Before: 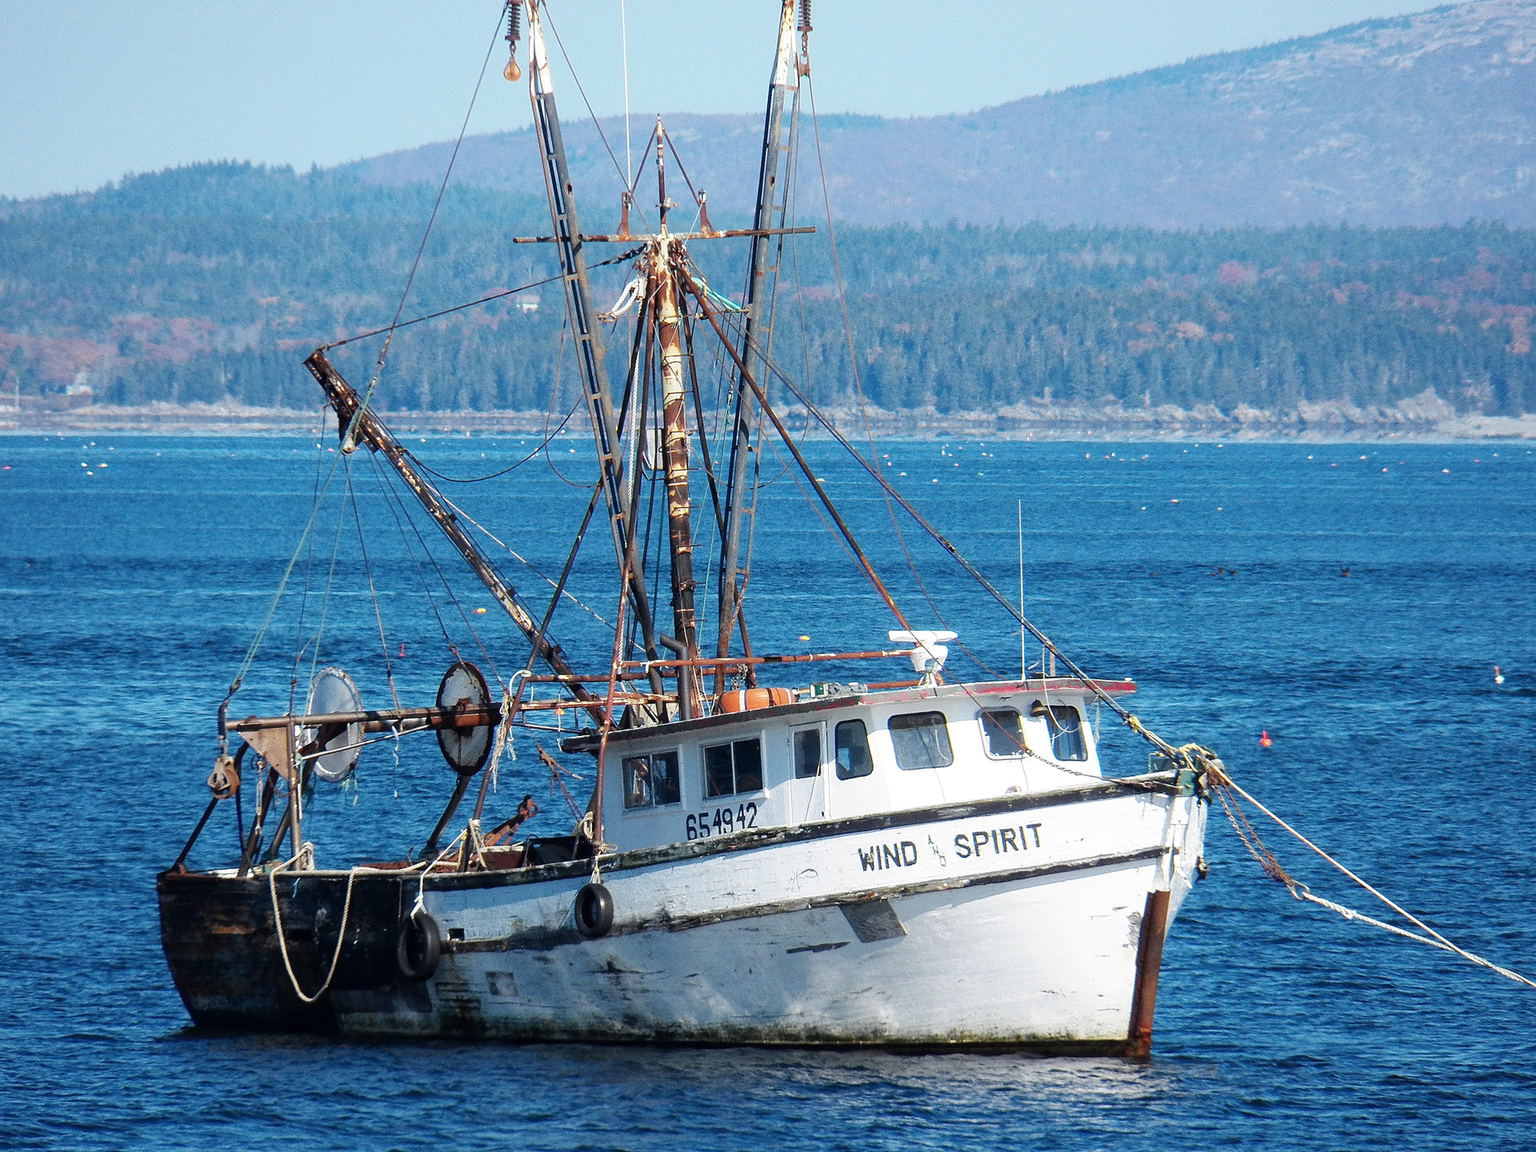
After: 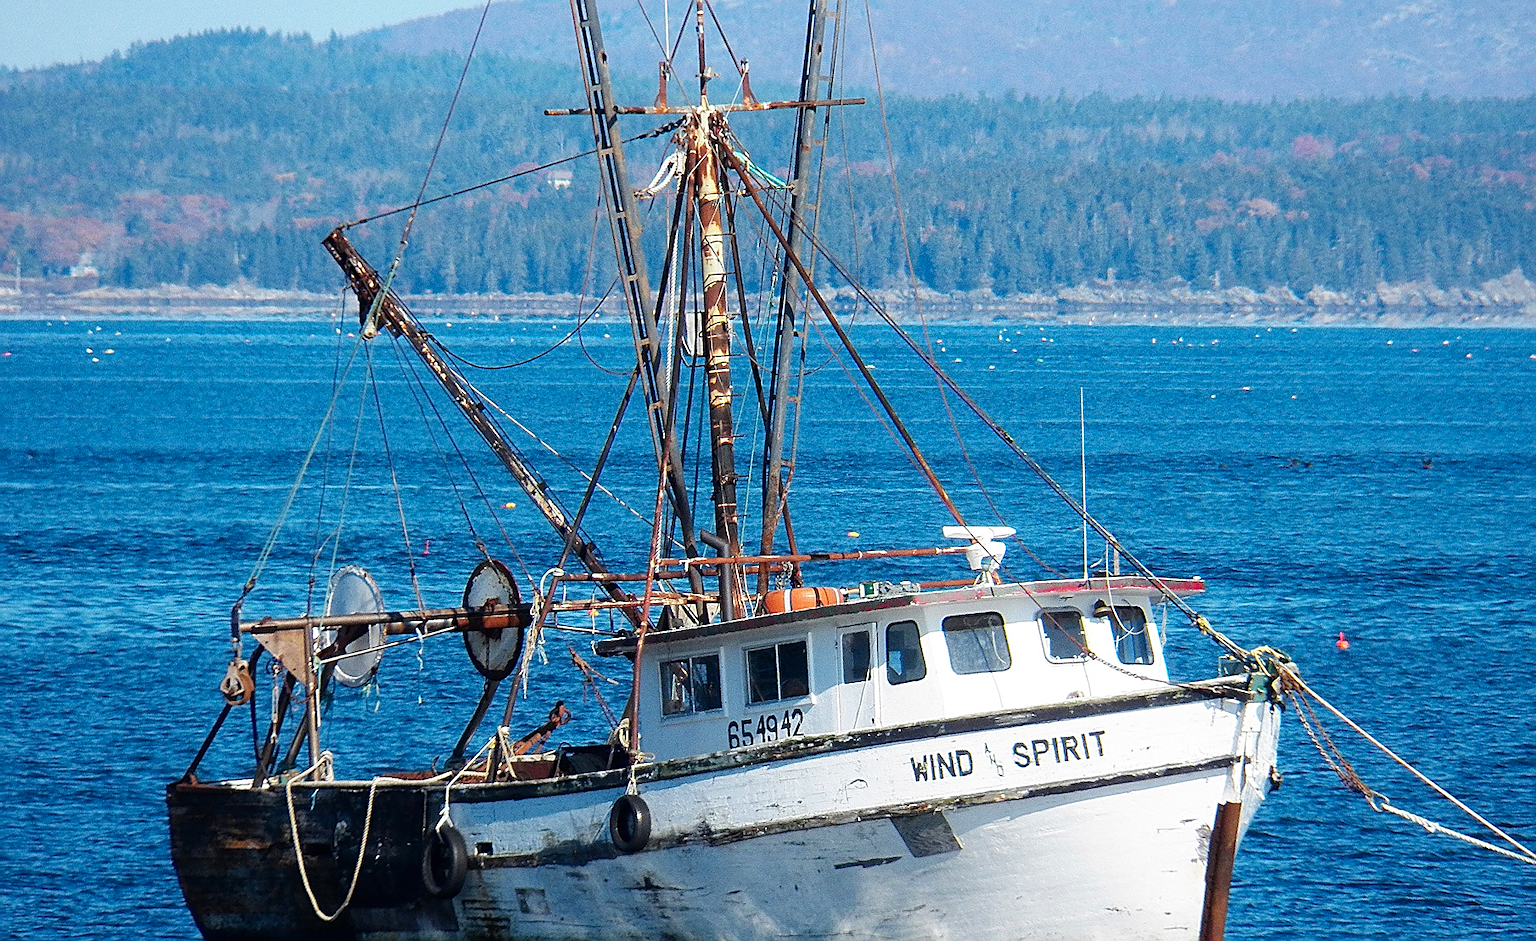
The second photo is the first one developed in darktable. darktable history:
sharpen: amount 0.478
crop and rotate: angle 0.03°, top 11.643%, right 5.651%, bottom 11.189%
contrast brightness saturation: contrast 0.04, saturation 0.16
